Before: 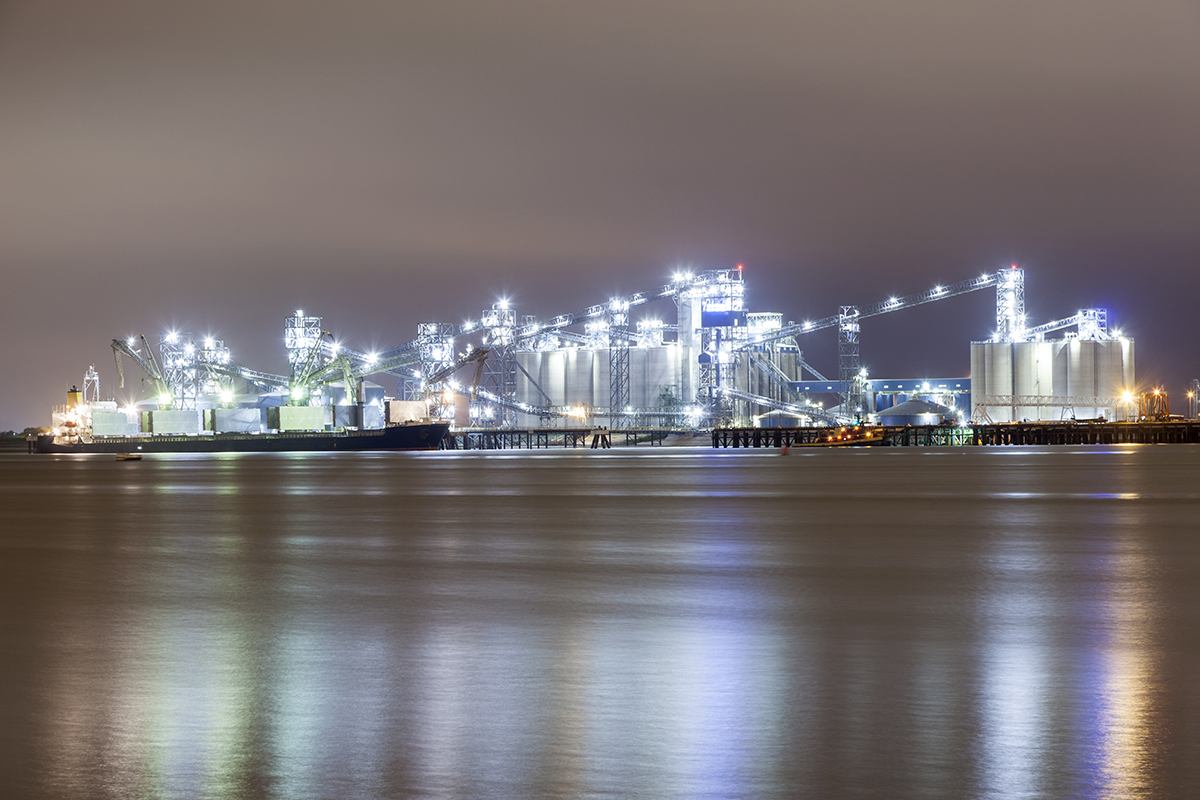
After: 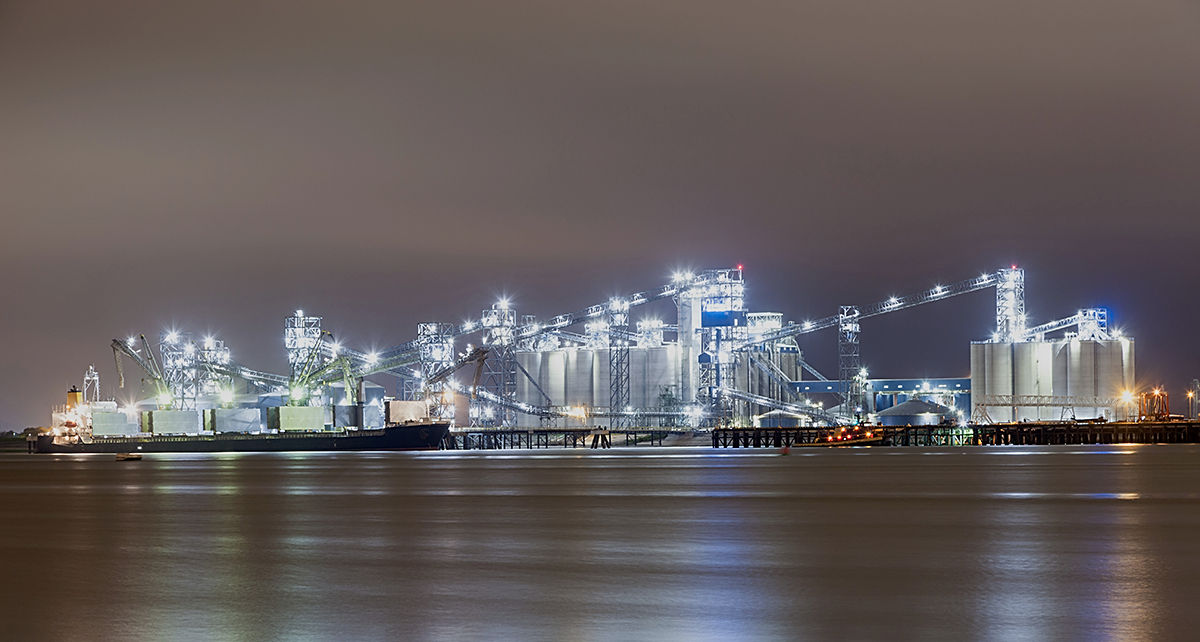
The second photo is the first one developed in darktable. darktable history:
sharpen: on, module defaults
crop: bottom 19.644%
color zones: curves: ch1 [(0.239, 0.552) (0.75, 0.5)]; ch2 [(0.25, 0.462) (0.749, 0.457)], mix 25.94%
exposure: black level correction 0.001, exposure 0.5 EV, compensate exposure bias true, compensate highlight preservation false
